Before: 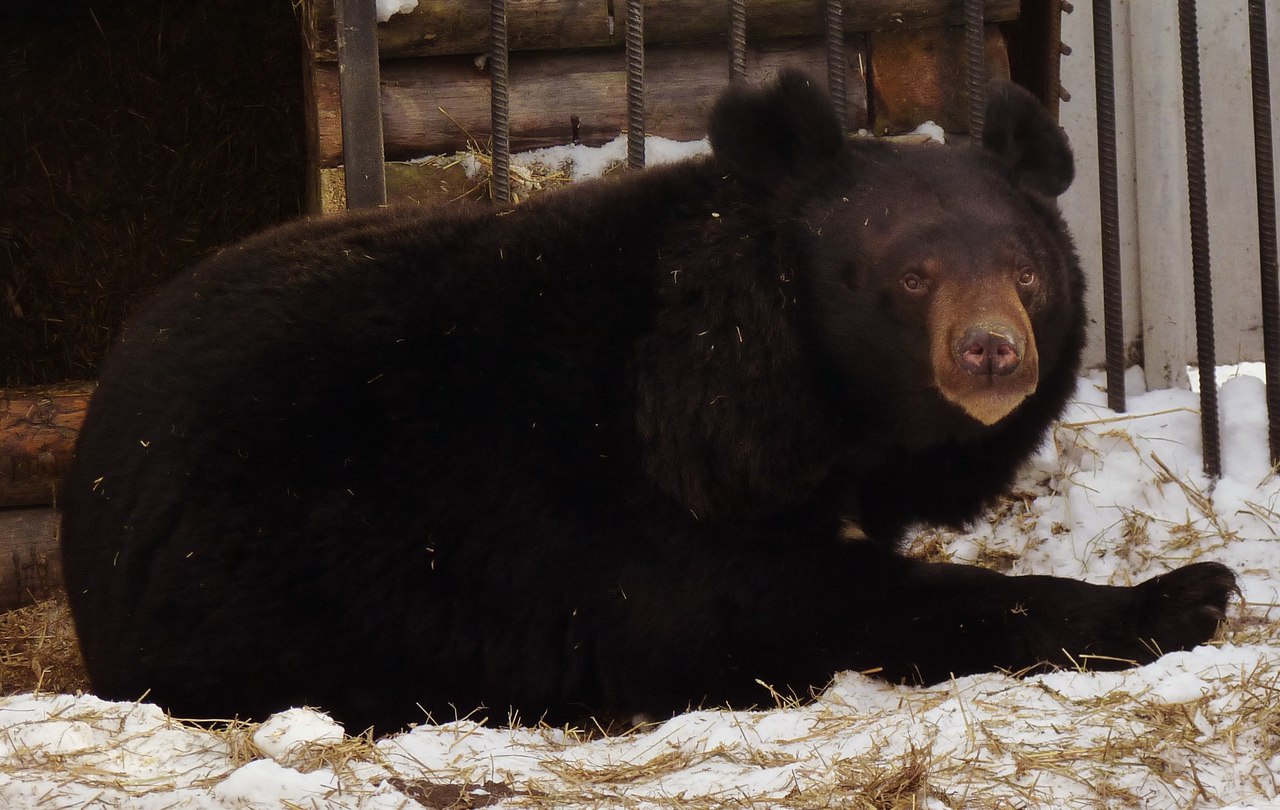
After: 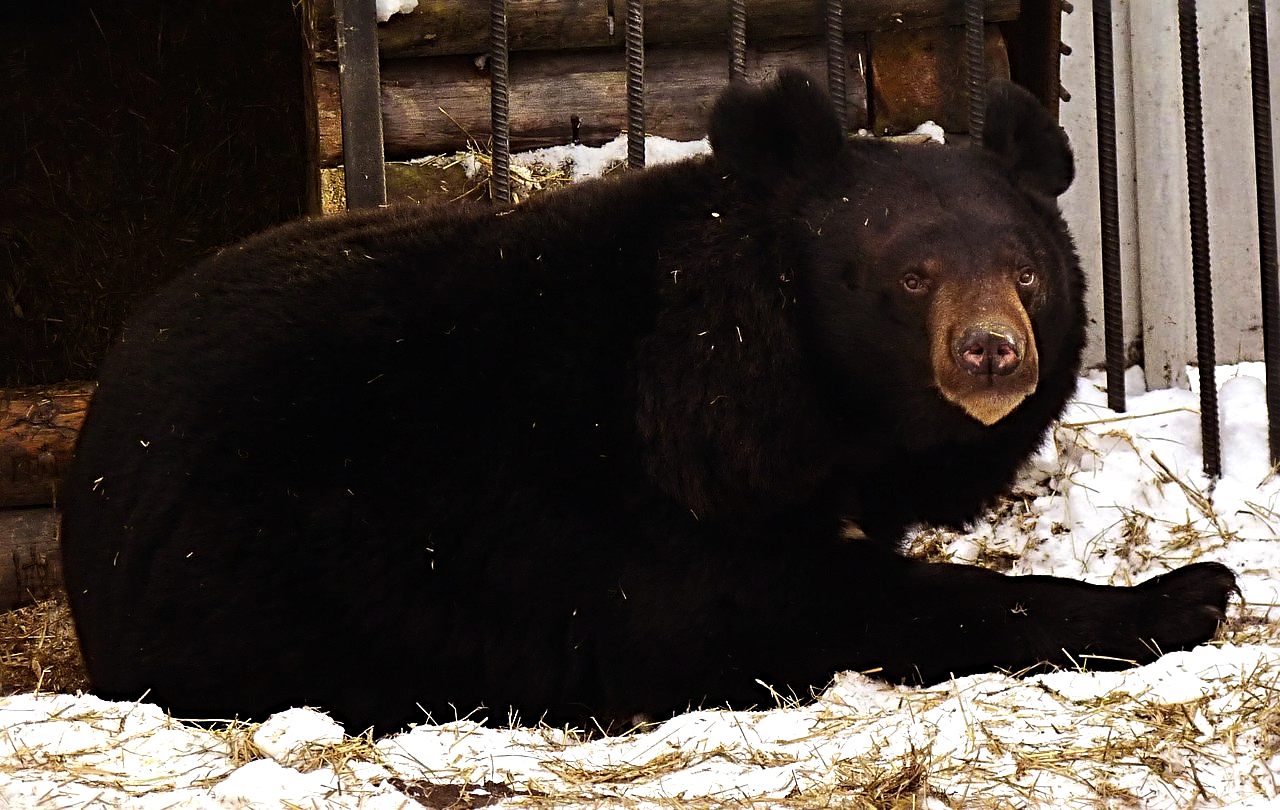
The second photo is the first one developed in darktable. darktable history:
color balance rgb: linear chroma grading › global chroma 3.45%, perceptual saturation grading › global saturation 11.24%, perceptual brilliance grading › global brilliance 3.04%, global vibrance 2.8%
sharpen: radius 4.883
tone equalizer: -8 EV -0.75 EV, -7 EV -0.7 EV, -6 EV -0.6 EV, -5 EV -0.4 EV, -3 EV 0.4 EV, -2 EV 0.6 EV, -1 EV 0.7 EV, +0 EV 0.75 EV, edges refinement/feathering 500, mask exposure compensation -1.57 EV, preserve details no
